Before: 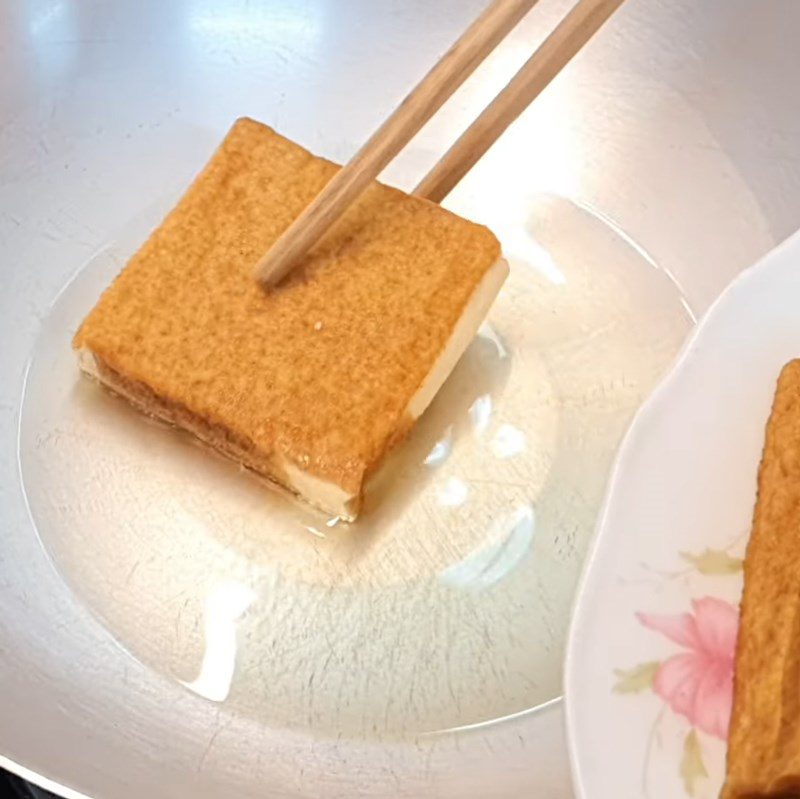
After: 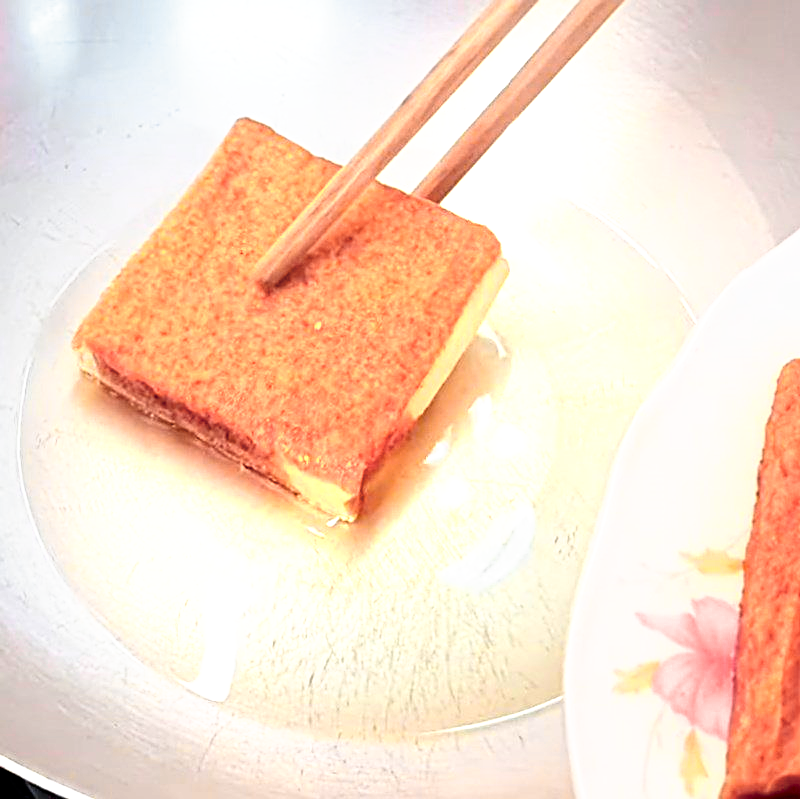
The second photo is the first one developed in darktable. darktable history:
sharpen: on, module defaults
tone curve: curves: ch0 [(0, 0) (0.003, 0) (0.011, 0.001) (0.025, 0.003) (0.044, 0.004) (0.069, 0.007) (0.1, 0.01) (0.136, 0.033) (0.177, 0.082) (0.224, 0.141) (0.277, 0.208) (0.335, 0.282) (0.399, 0.363) (0.468, 0.451) (0.543, 0.545) (0.623, 0.647) (0.709, 0.756) (0.801, 0.87) (0.898, 0.972) (1, 1)], preserve colors none
exposure: black level correction 0.007, exposure 0.156 EV, compensate exposure bias true, compensate highlight preservation false
color zones: curves: ch0 [(0.257, 0.558) (0.75, 0.565)]; ch1 [(0.004, 0.857) (0.14, 0.416) (0.257, 0.695) (0.442, 0.032) (0.736, 0.266) (0.891, 0.741)]; ch2 [(0, 0.623) (0.112, 0.436) (0.271, 0.474) (0.516, 0.64) (0.743, 0.286)]
